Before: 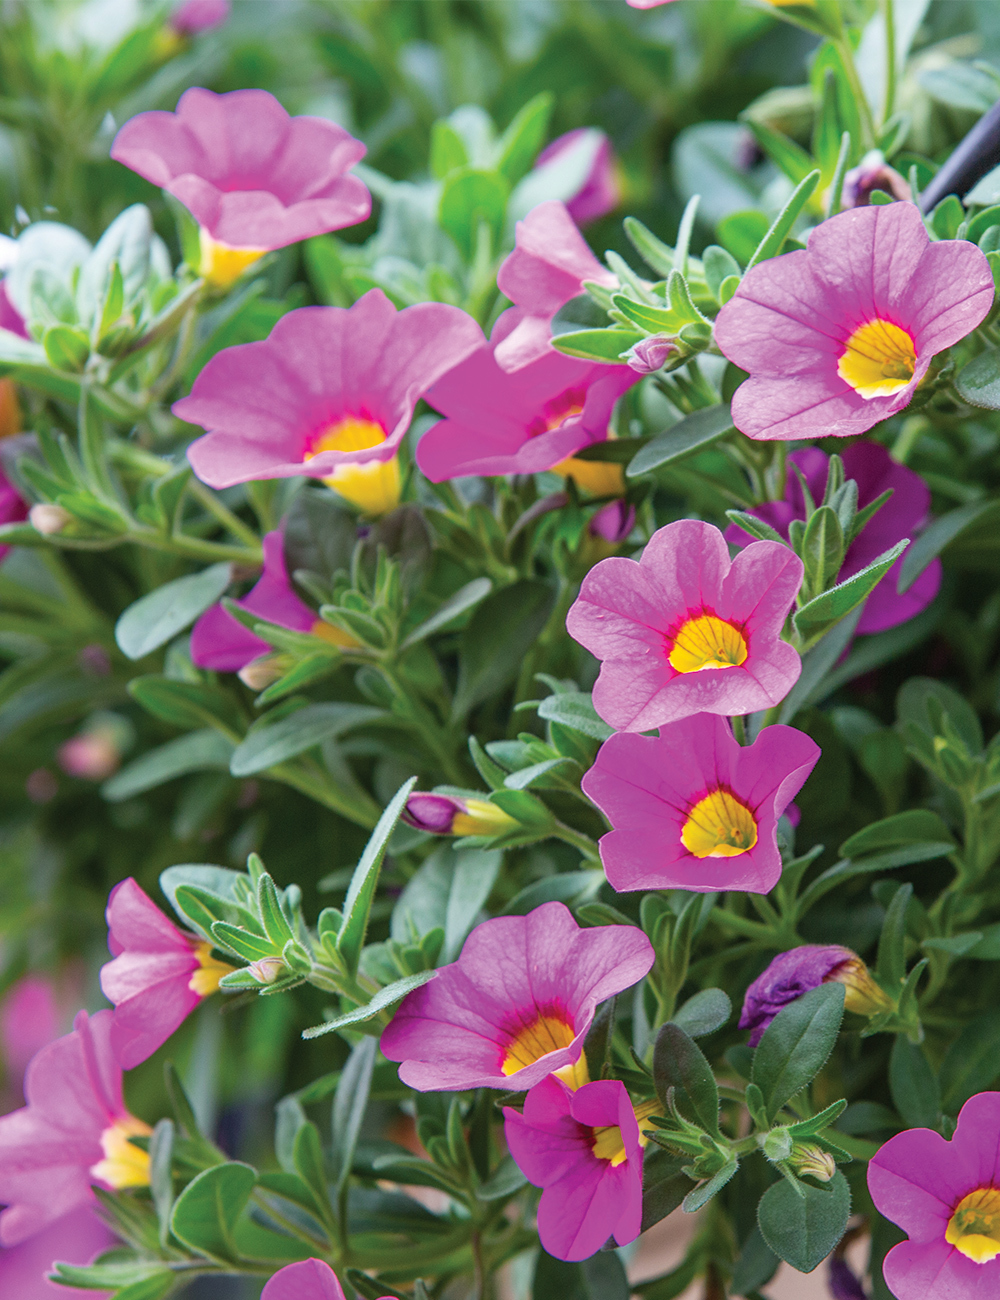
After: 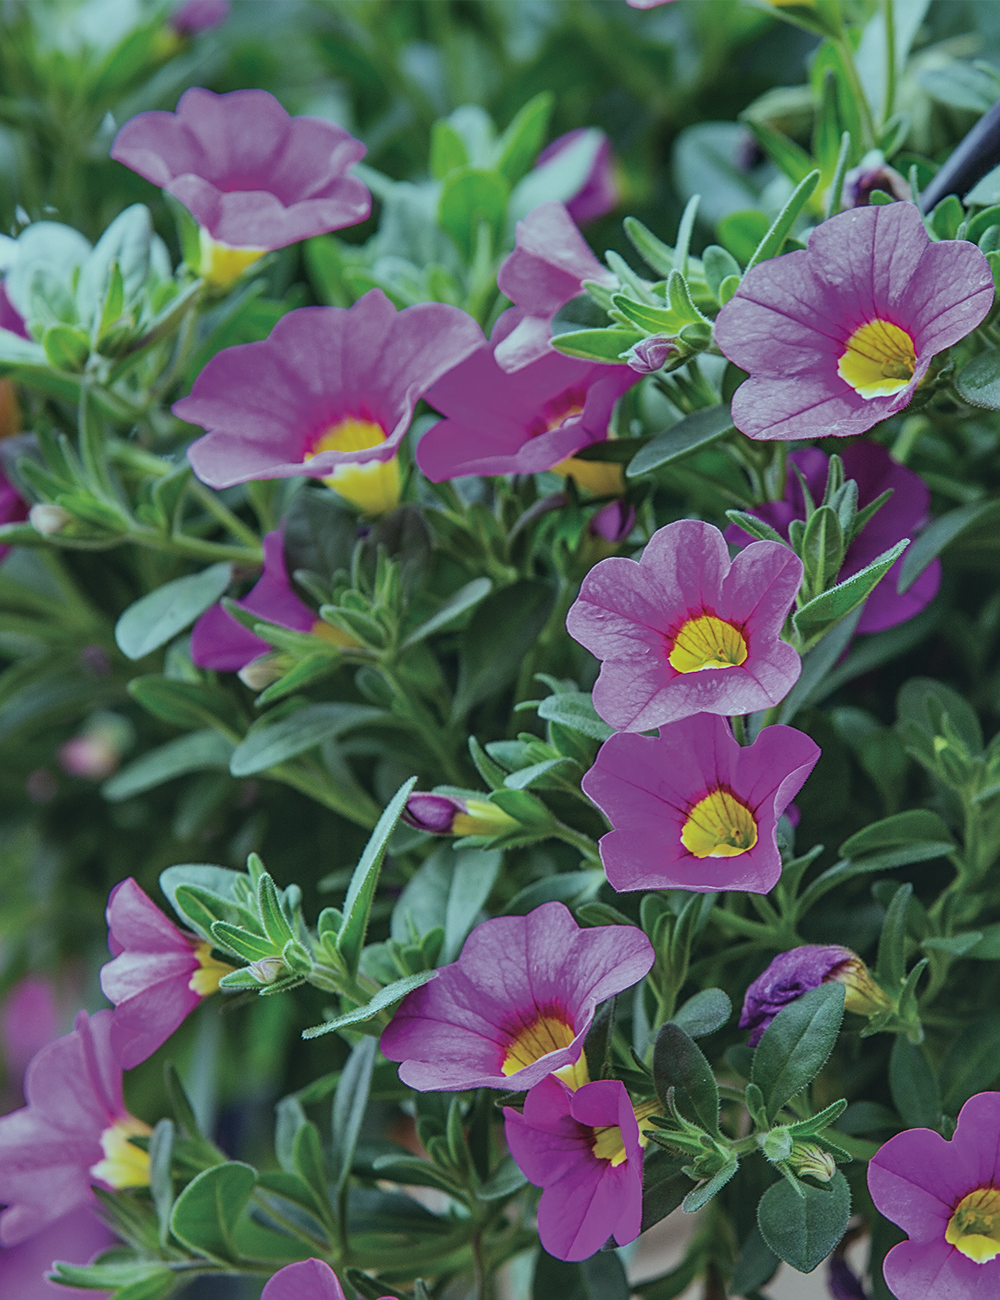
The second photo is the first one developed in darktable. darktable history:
color balance: mode lift, gamma, gain (sRGB), lift [0.997, 0.979, 1.021, 1.011], gamma [1, 1.084, 0.916, 0.998], gain [1, 0.87, 1.13, 1.101], contrast 4.55%, contrast fulcrum 38.24%, output saturation 104.09%
local contrast: highlights 83%, shadows 81%
shadows and highlights: radius 100.41, shadows 50.55, highlights -64.36, highlights color adjustment 49.82%, soften with gaussian
exposure: black level correction -0.016, exposure -1.018 EV, compensate highlight preservation false
sharpen: on, module defaults
